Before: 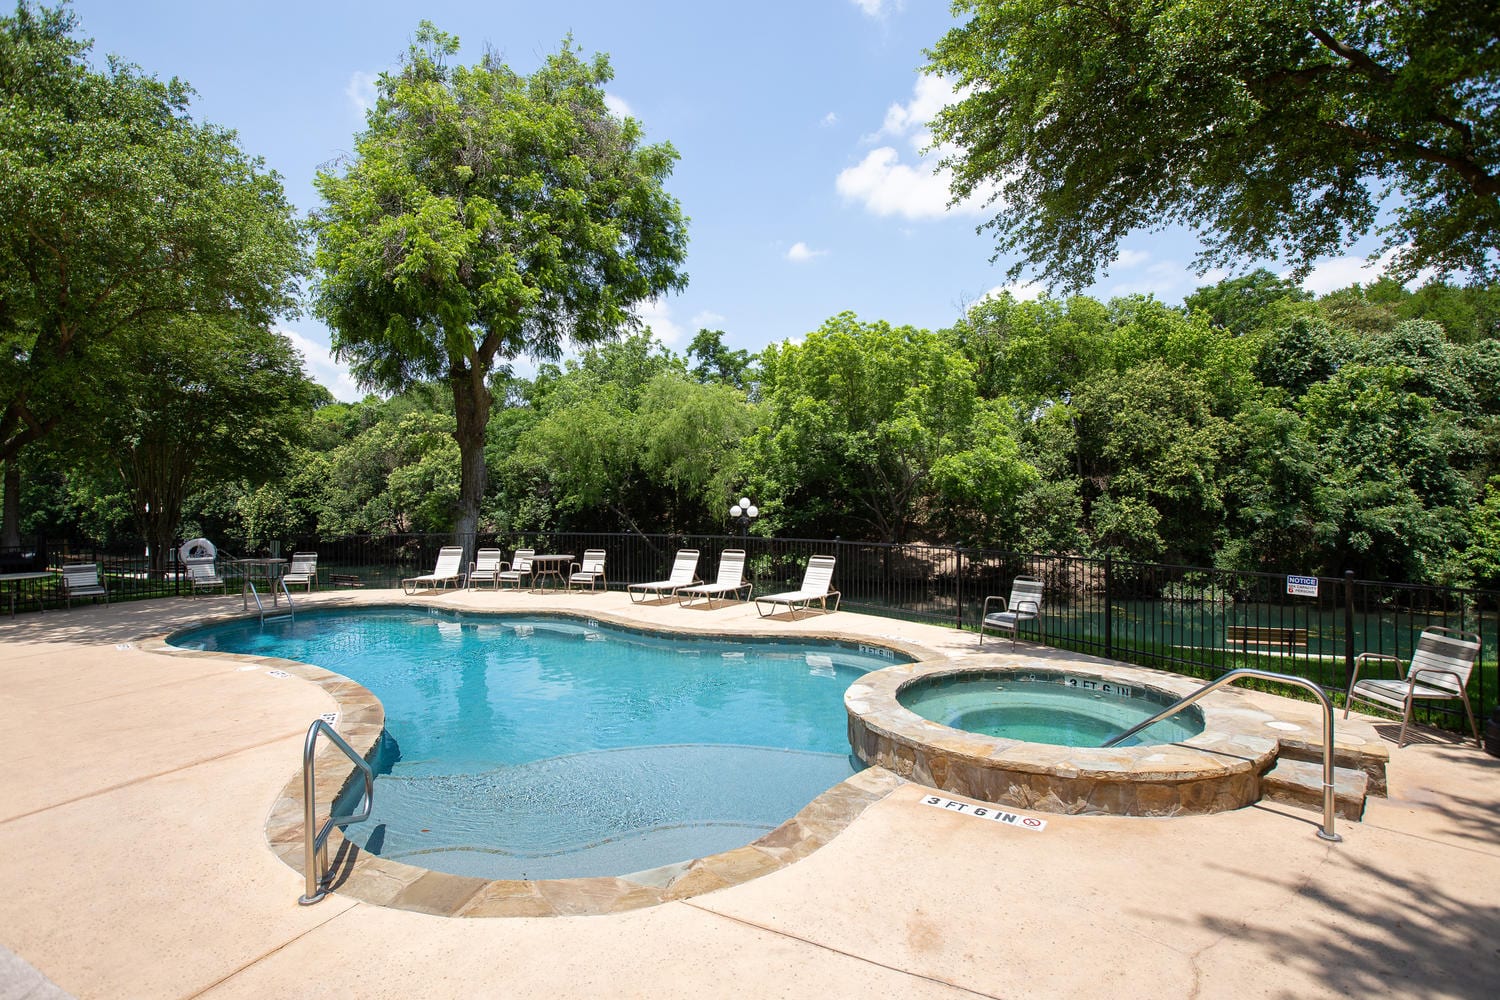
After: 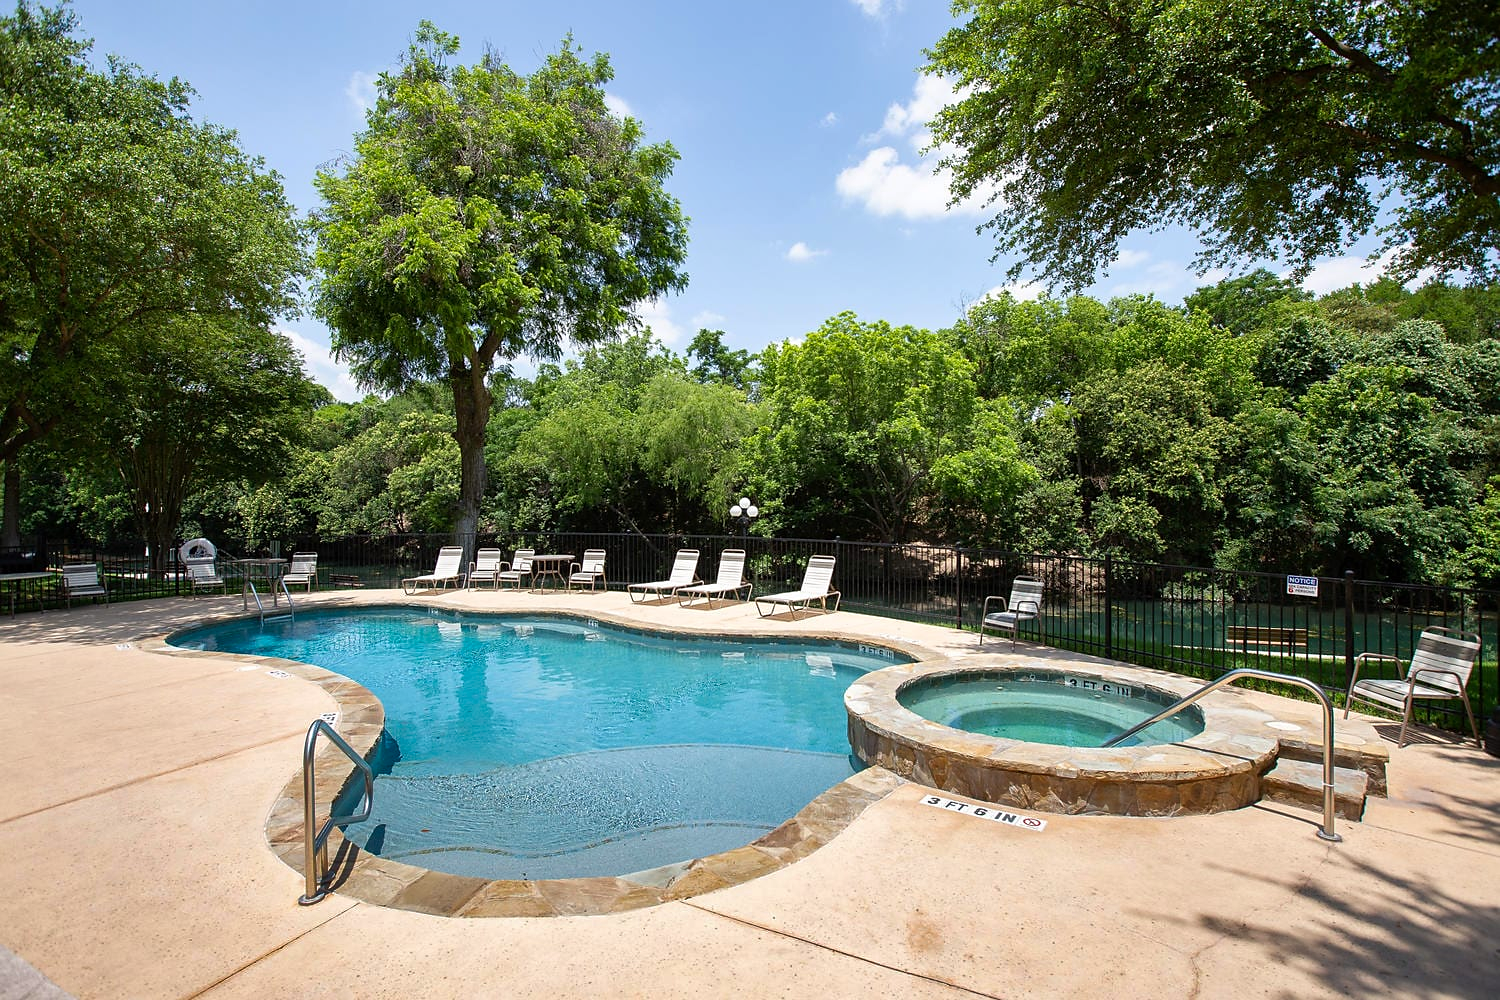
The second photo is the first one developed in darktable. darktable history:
exposure: compensate exposure bias true, compensate highlight preservation false
shadows and highlights: shadows 6.06, highlights color adjustment 89.11%, soften with gaussian
sharpen: radius 1.5, amount 0.398, threshold 1.738
contrast brightness saturation: contrast 0.036, saturation 0.067
